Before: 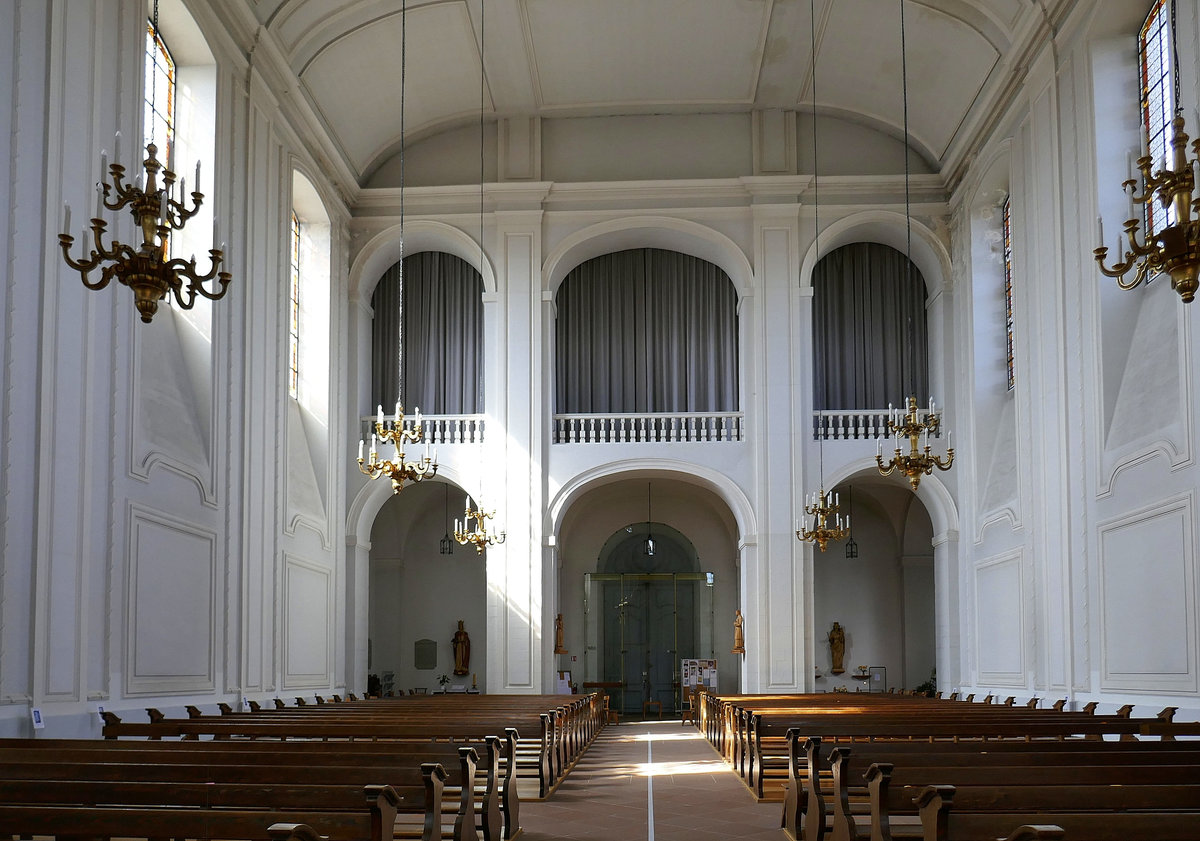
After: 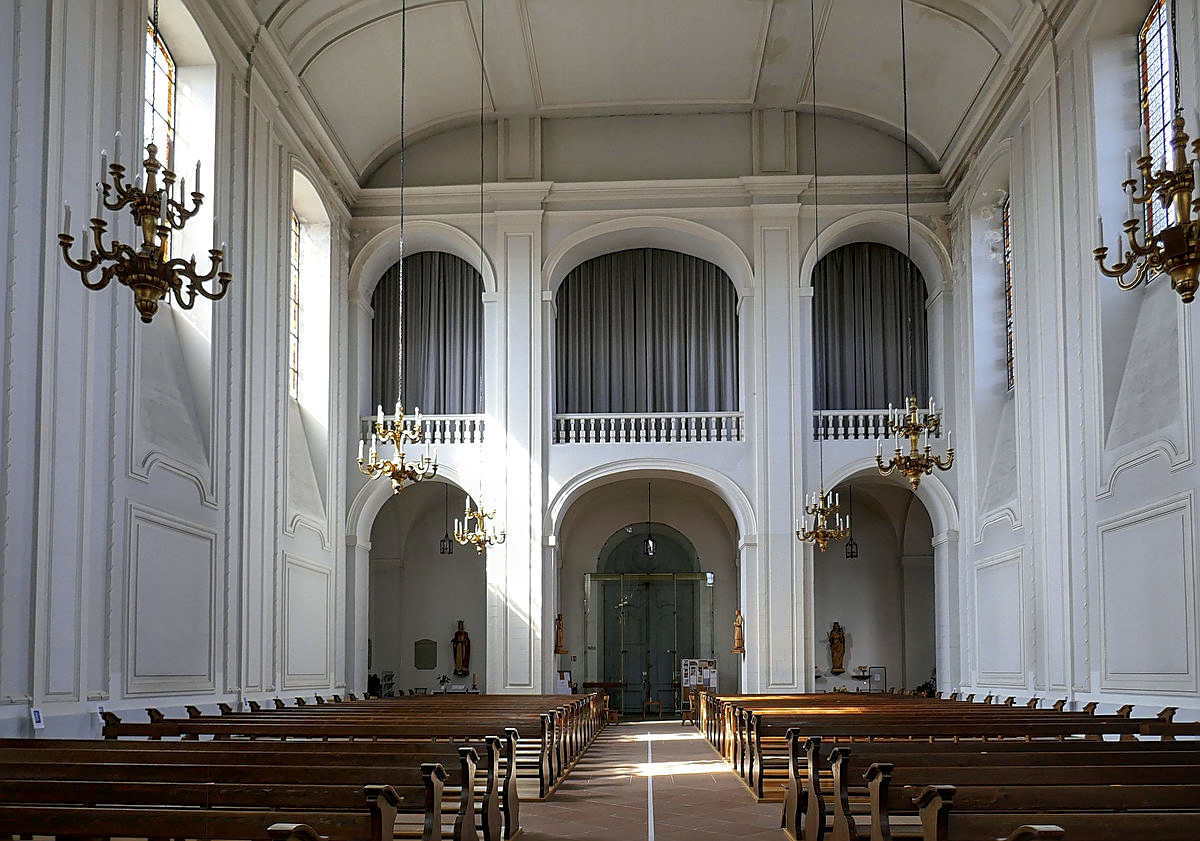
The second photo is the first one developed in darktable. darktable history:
sharpen: on, module defaults
local contrast: on, module defaults
shadows and highlights: shadows 11.44, white point adjustment 1.32, soften with gaussian
